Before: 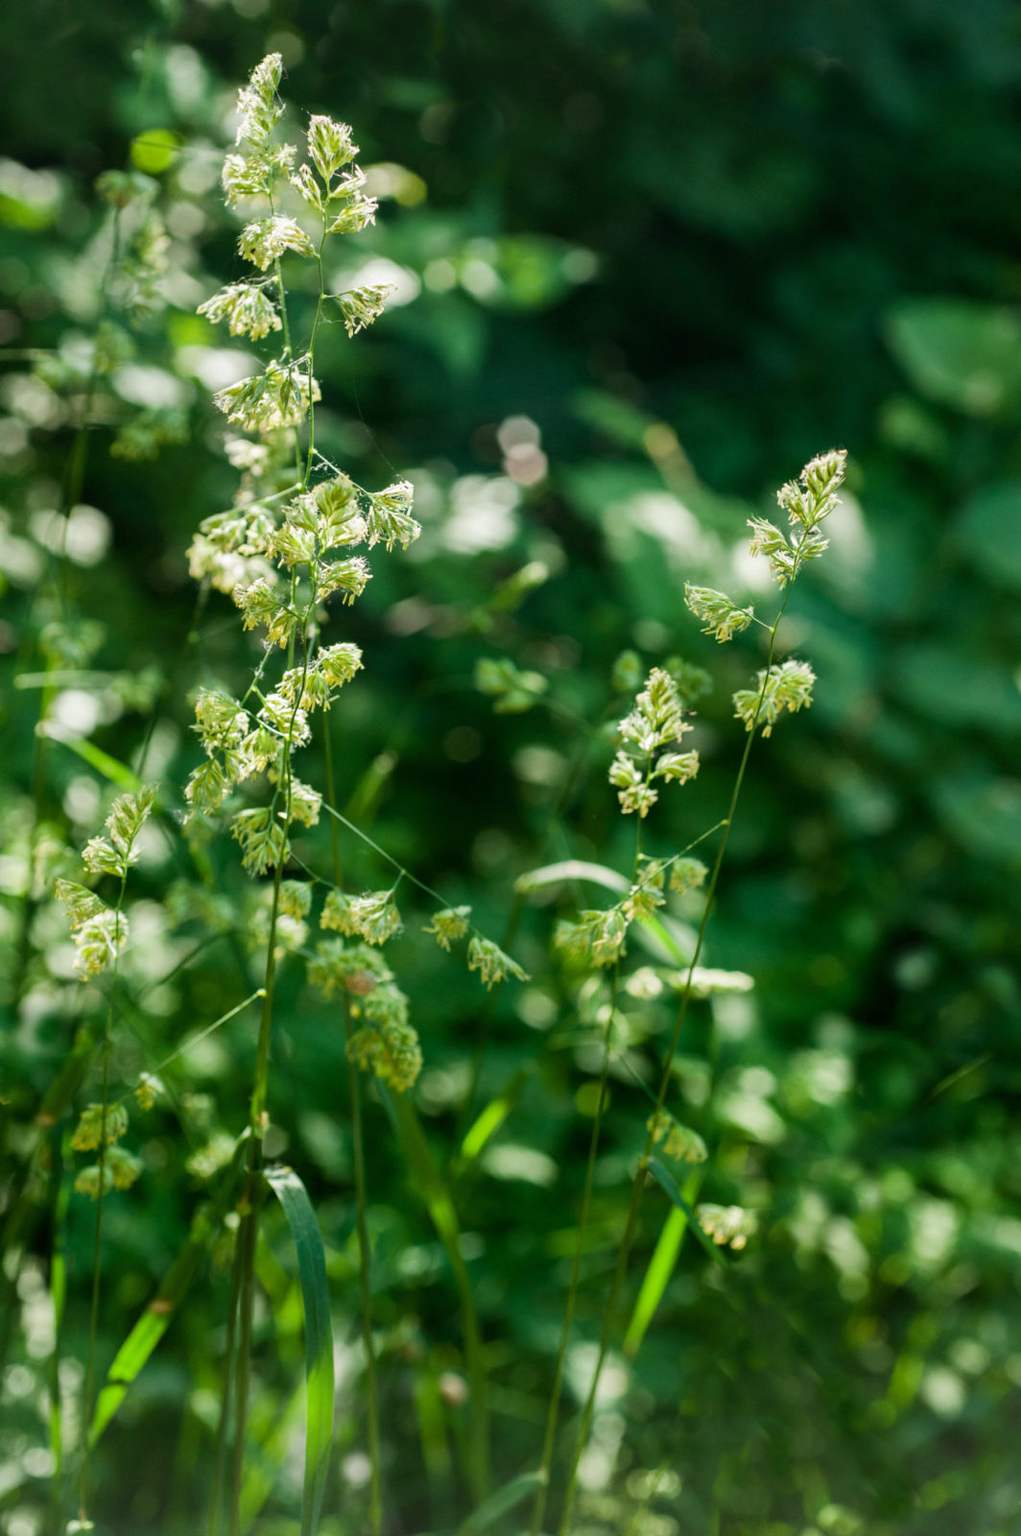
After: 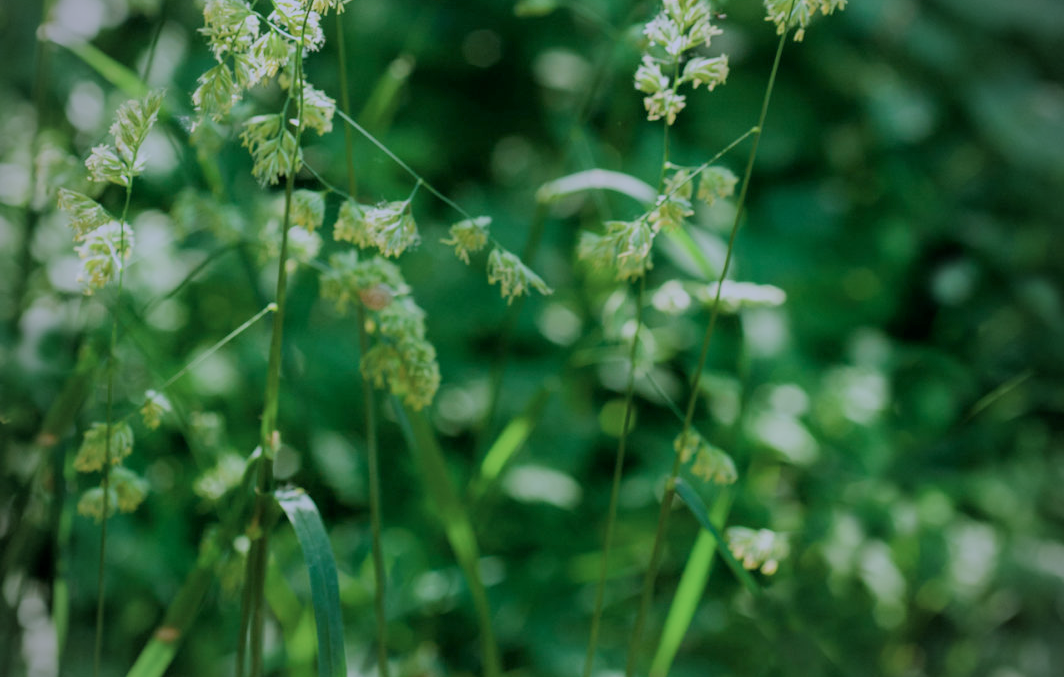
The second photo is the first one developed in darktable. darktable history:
filmic rgb: middle gray luminance 4.16%, black relative exposure -13.04 EV, white relative exposure 5.01 EV, target black luminance 0%, hardness 5.19, latitude 59.53%, contrast 0.769, highlights saturation mix 4.23%, shadows ↔ highlights balance 25.73%
crop: top 45.496%, bottom 12.131%
exposure: exposure 0.128 EV, compensate highlight preservation false
color calibration: illuminant as shot in camera, x 0.377, y 0.392, temperature 4167.63 K
vignetting: on, module defaults
